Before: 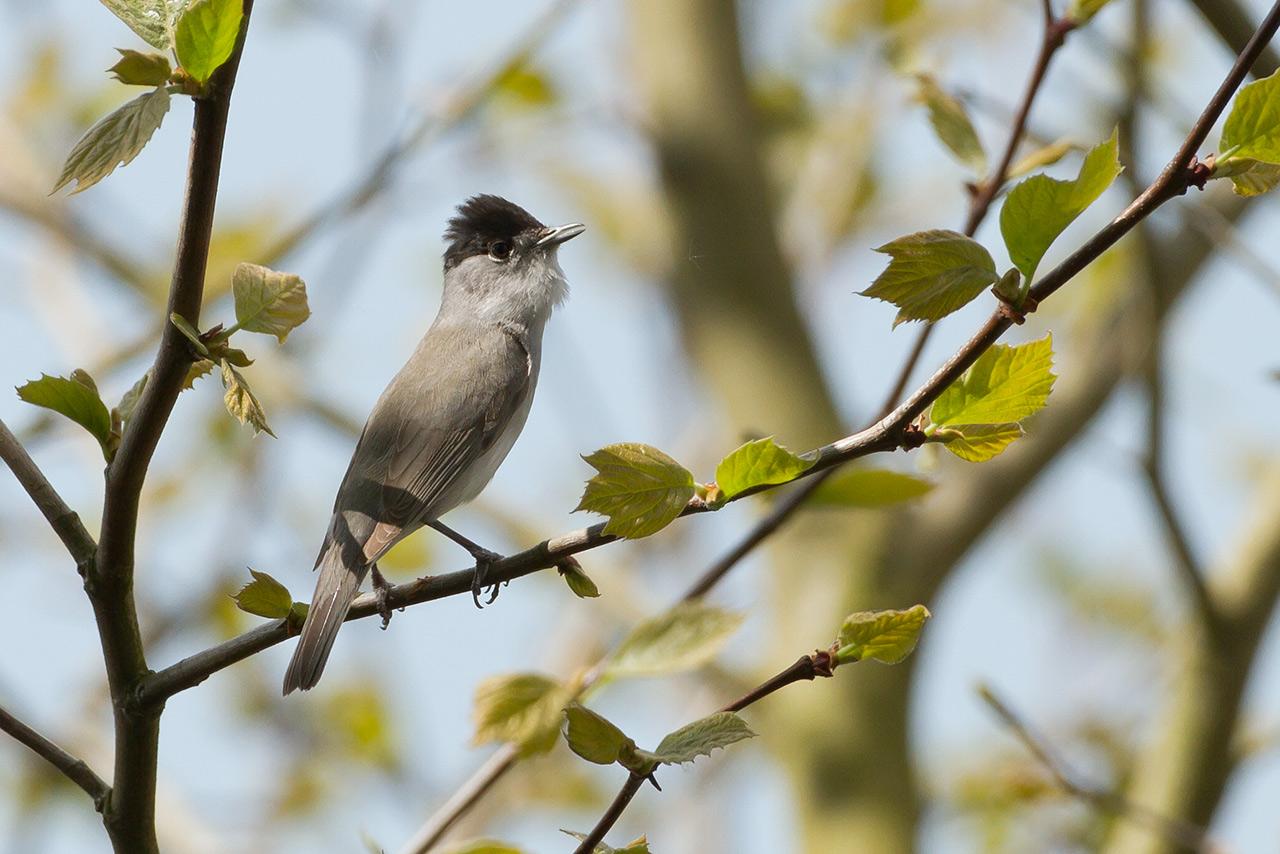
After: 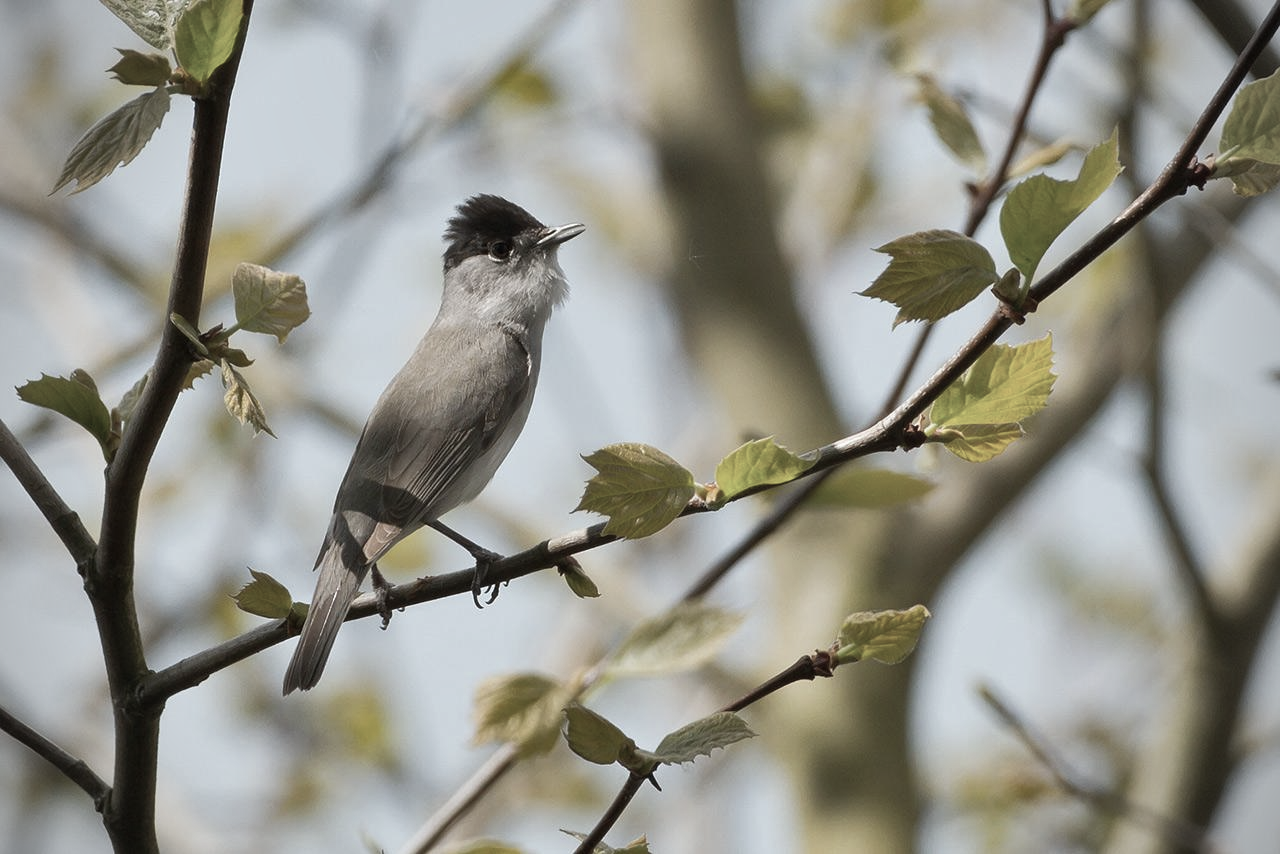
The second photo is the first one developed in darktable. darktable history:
shadows and highlights: shadows 58.26, soften with gaussian
vignetting: on, module defaults
color correction: highlights b* -0.023, saturation 0.517
